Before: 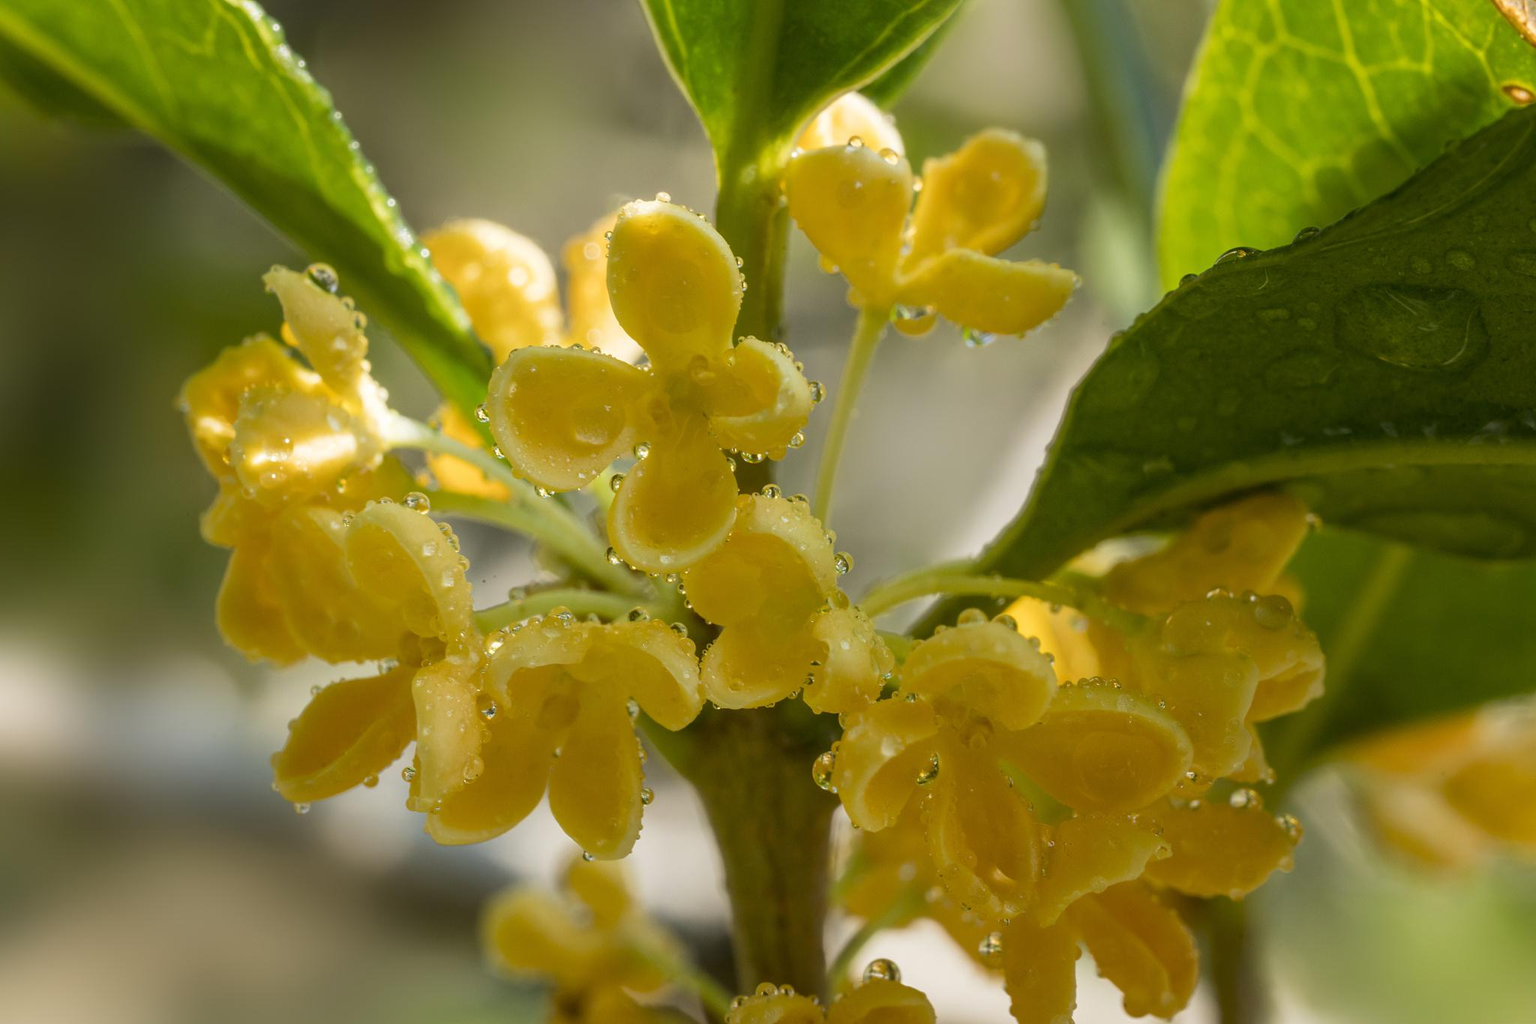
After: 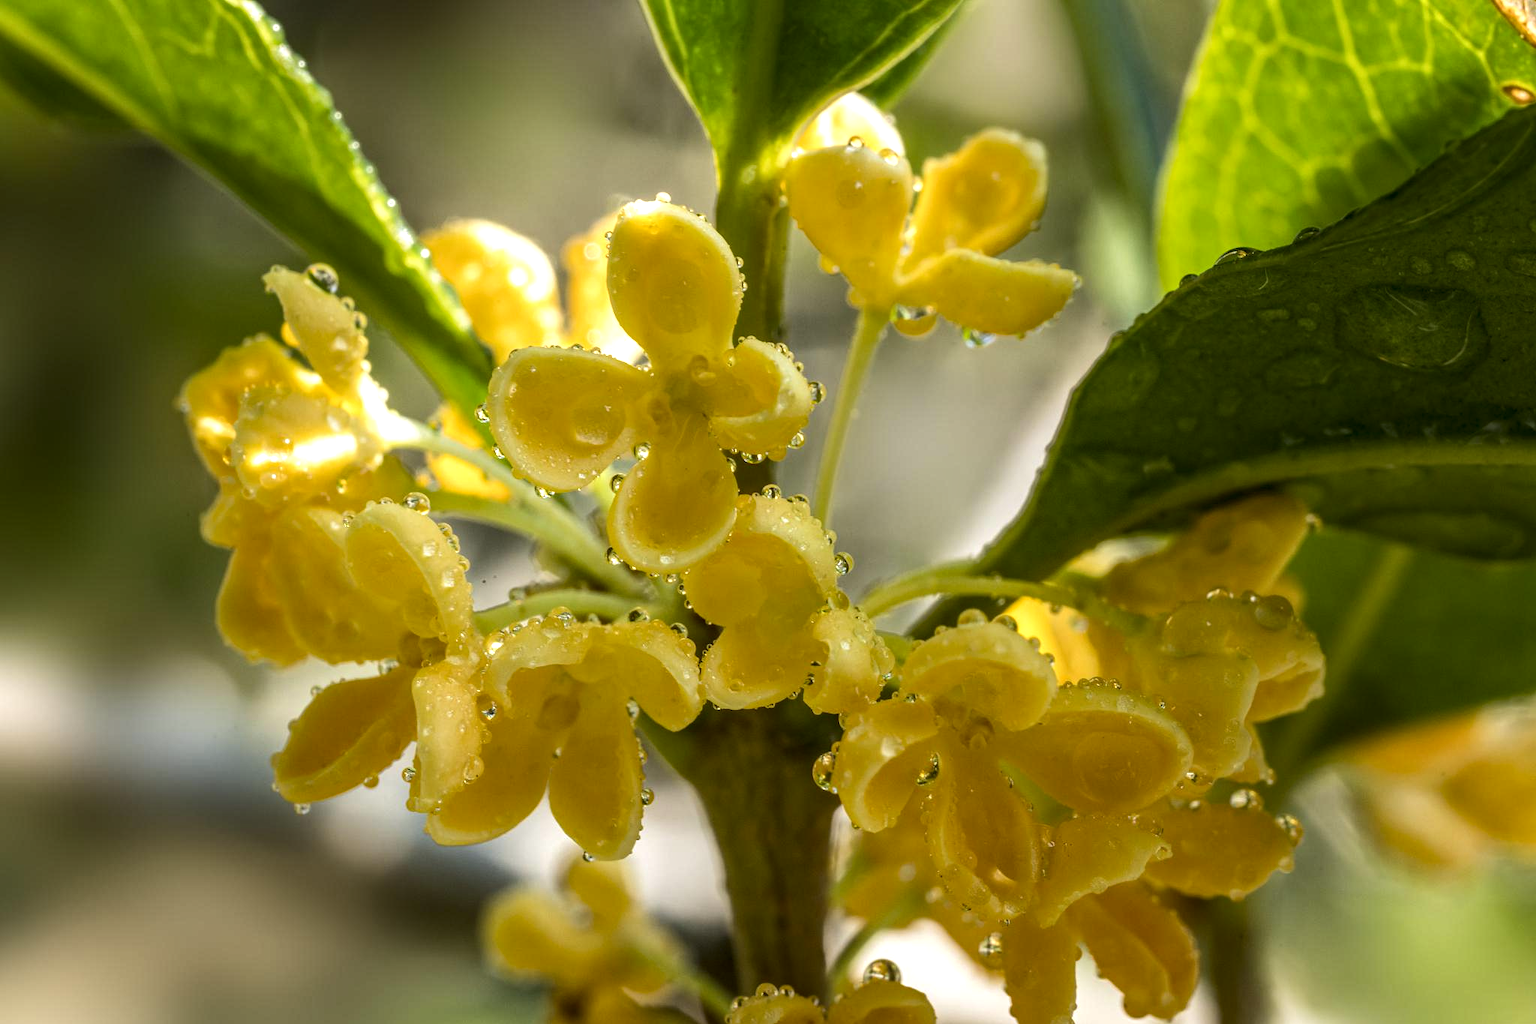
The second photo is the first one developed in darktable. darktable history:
tone equalizer: -8 EV -0.417 EV, -7 EV -0.389 EV, -6 EV -0.333 EV, -5 EV -0.222 EV, -3 EV 0.222 EV, -2 EV 0.333 EV, -1 EV 0.389 EV, +0 EV 0.417 EV, edges refinement/feathering 500, mask exposure compensation -1.57 EV, preserve details no
local contrast: detail 130%
haze removal: compatibility mode true, adaptive false
